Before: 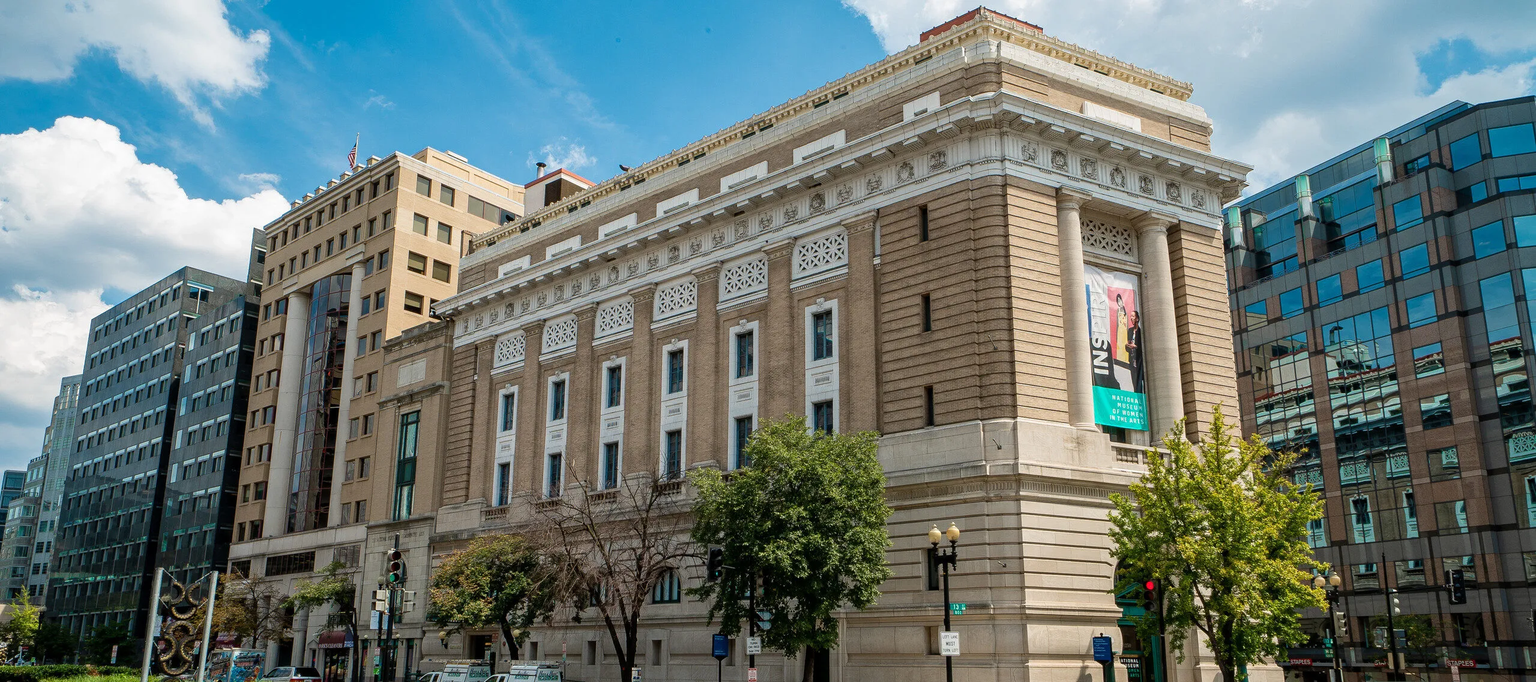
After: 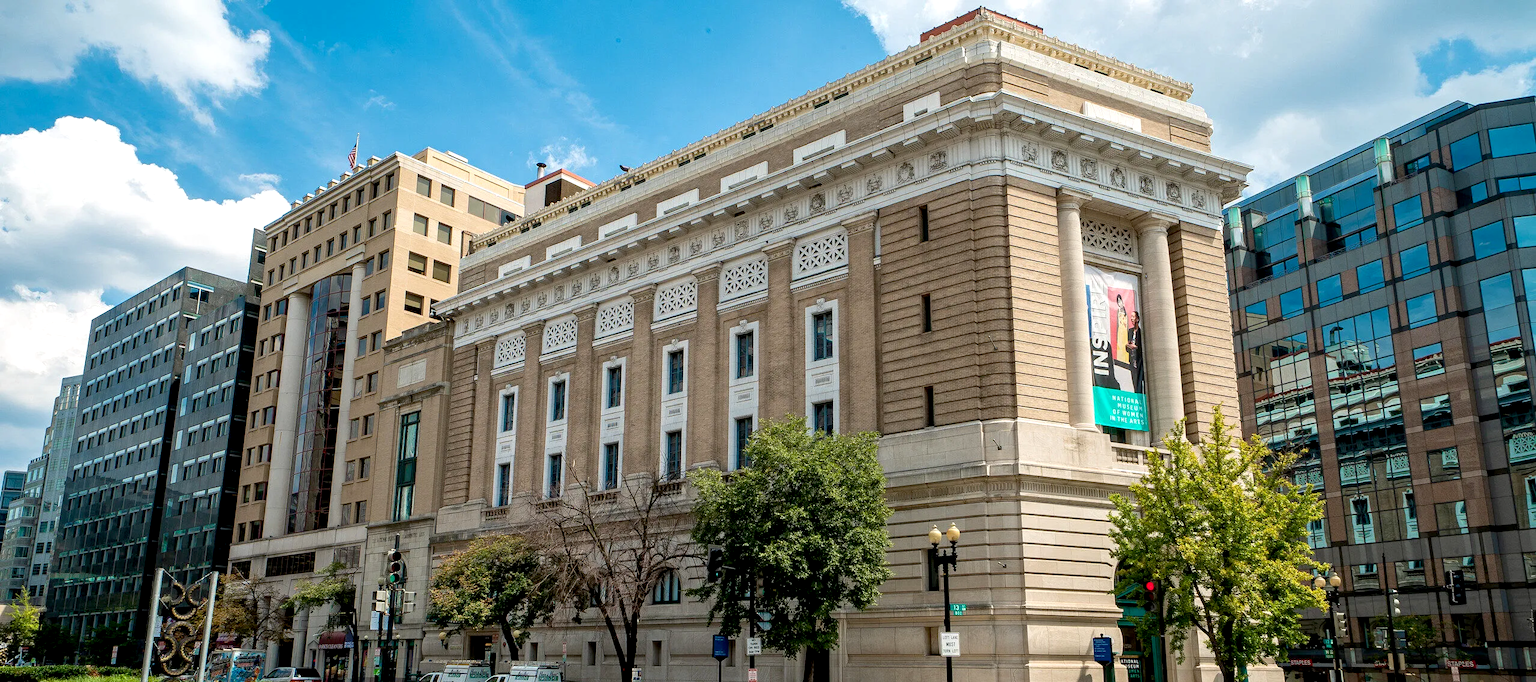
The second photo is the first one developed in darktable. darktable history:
exposure: black level correction 0.005, exposure 0.286 EV, compensate highlight preservation false
white balance: emerald 1
